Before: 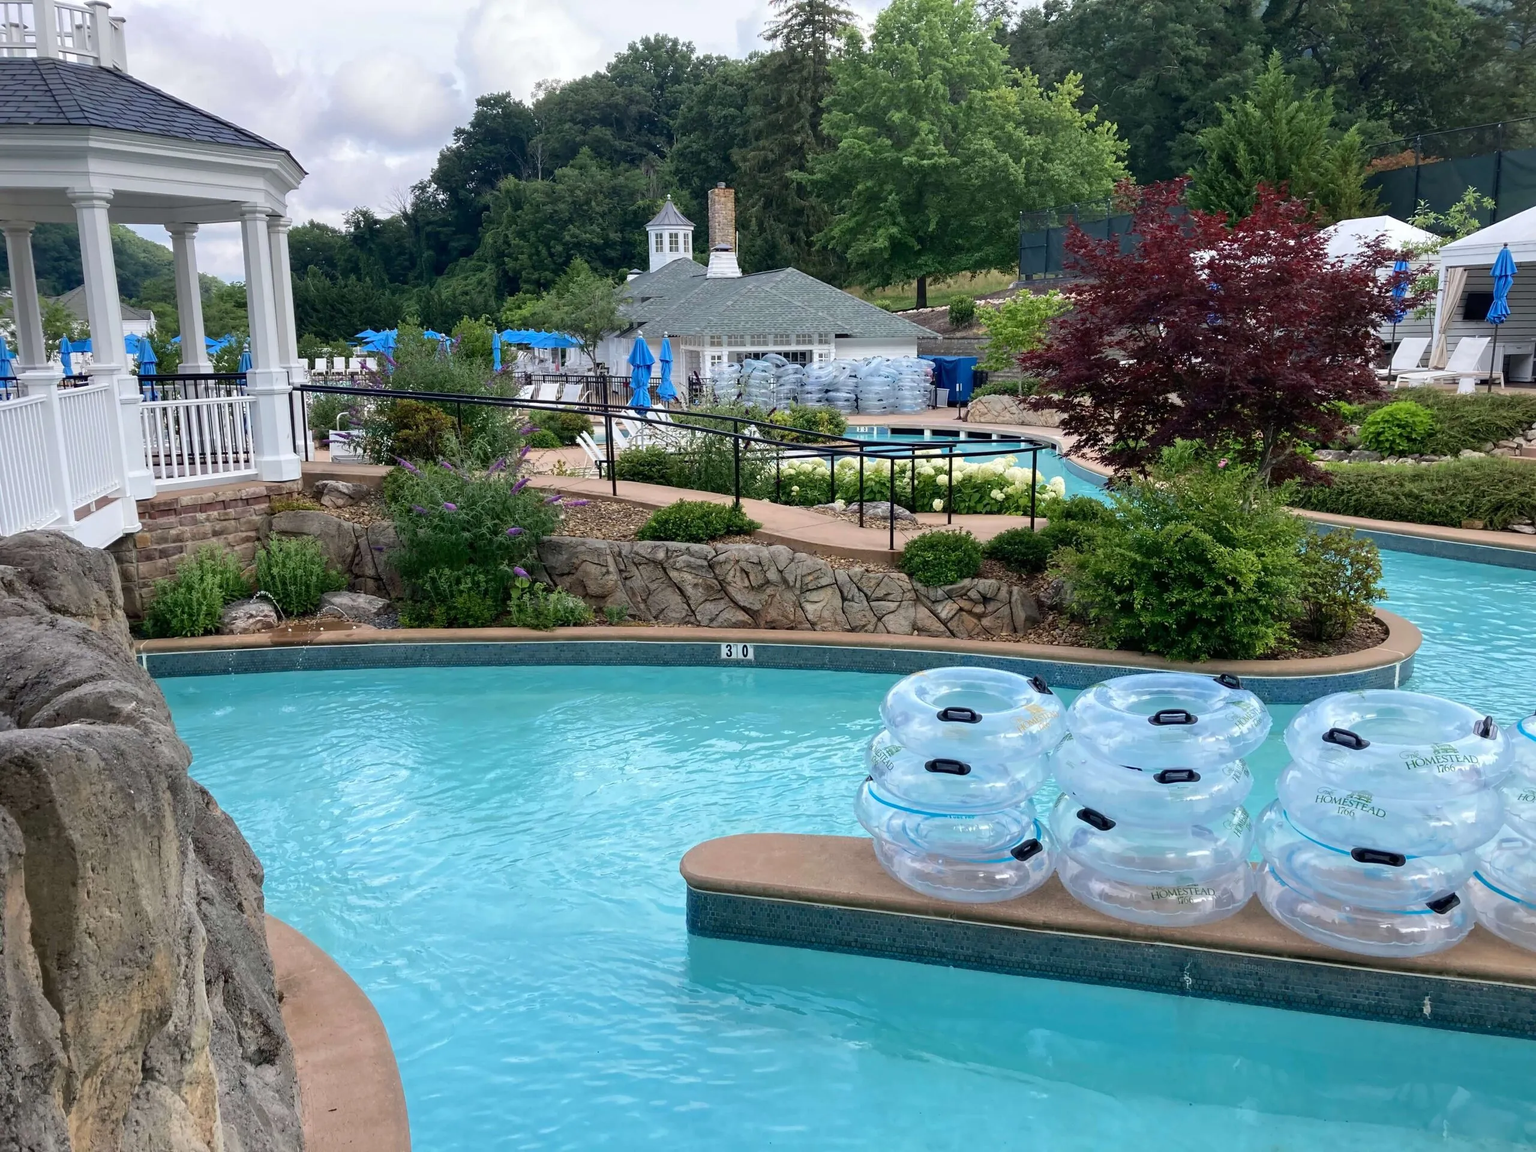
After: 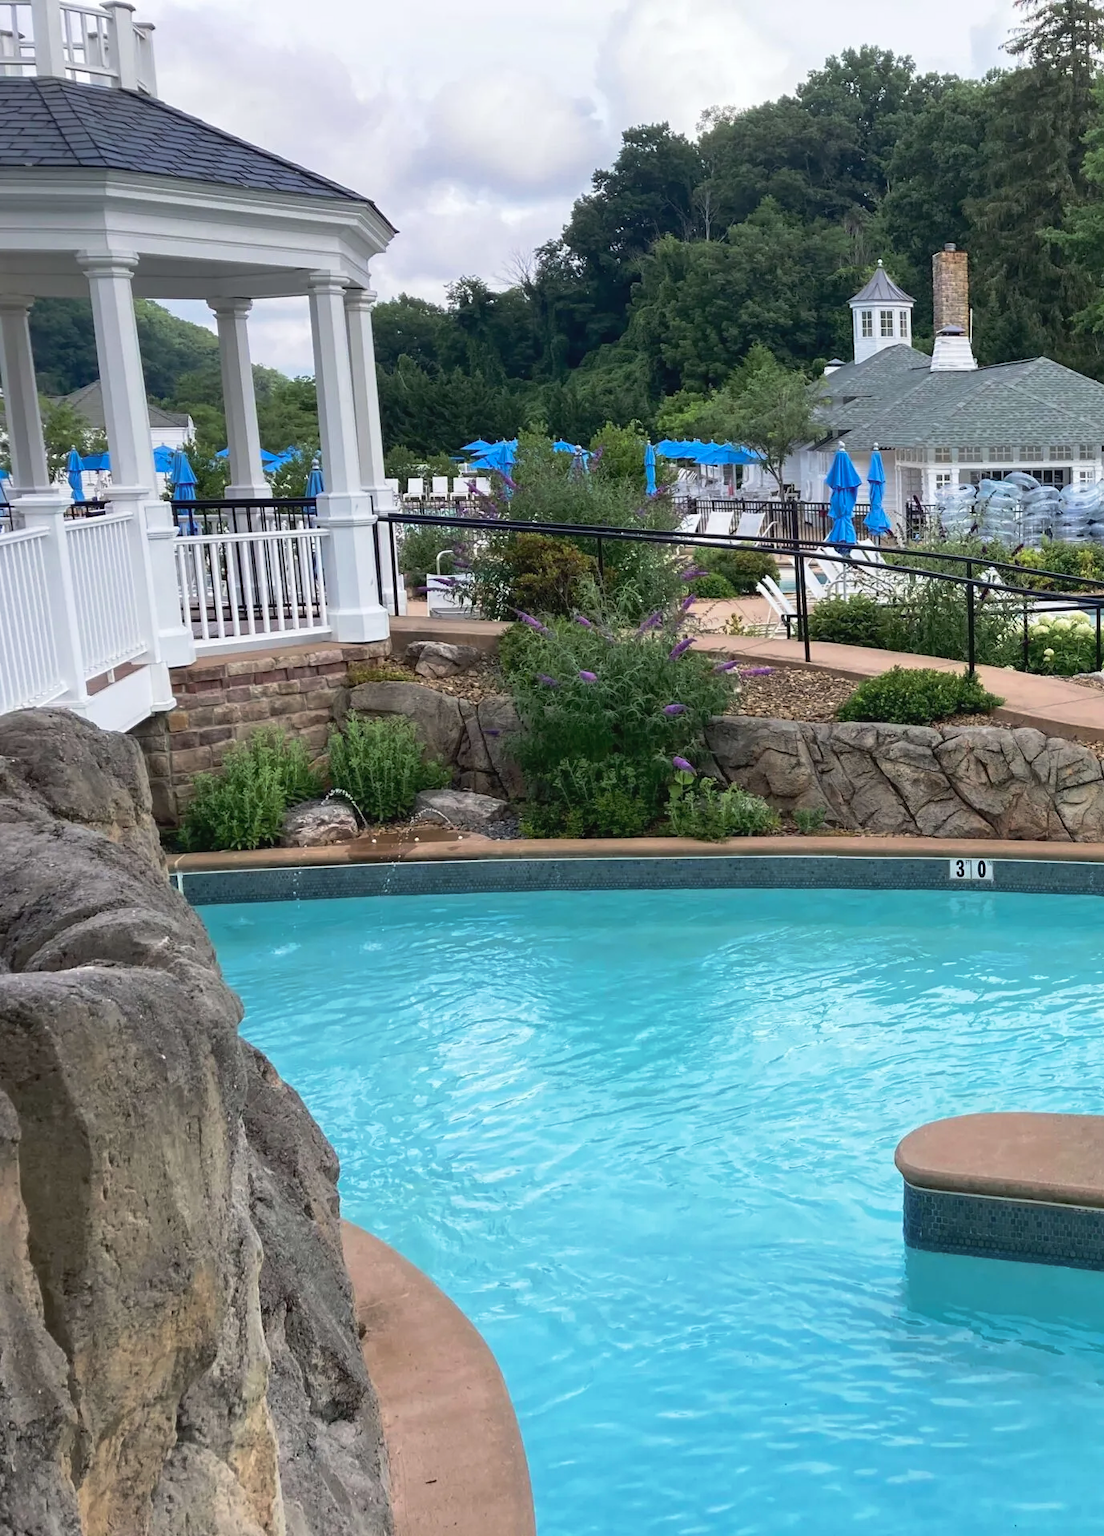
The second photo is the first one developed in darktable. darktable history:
crop: left 0.634%, right 45.483%, bottom 0.087%
tone curve: curves: ch0 [(0, 0.024) (0.119, 0.146) (0.474, 0.464) (0.718, 0.721) (0.817, 0.839) (1, 0.998)]; ch1 [(0, 0) (0.377, 0.416) (0.439, 0.451) (0.477, 0.477) (0.501, 0.497) (0.538, 0.544) (0.58, 0.602) (0.664, 0.676) (0.783, 0.804) (1, 1)]; ch2 [(0, 0) (0.38, 0.405) (0.463, 0.456) (0.498, 0.497) (0.524, 0.535) (0.578, 0.576) (0.648, 0.665) (1, 1)], preserve colors none
